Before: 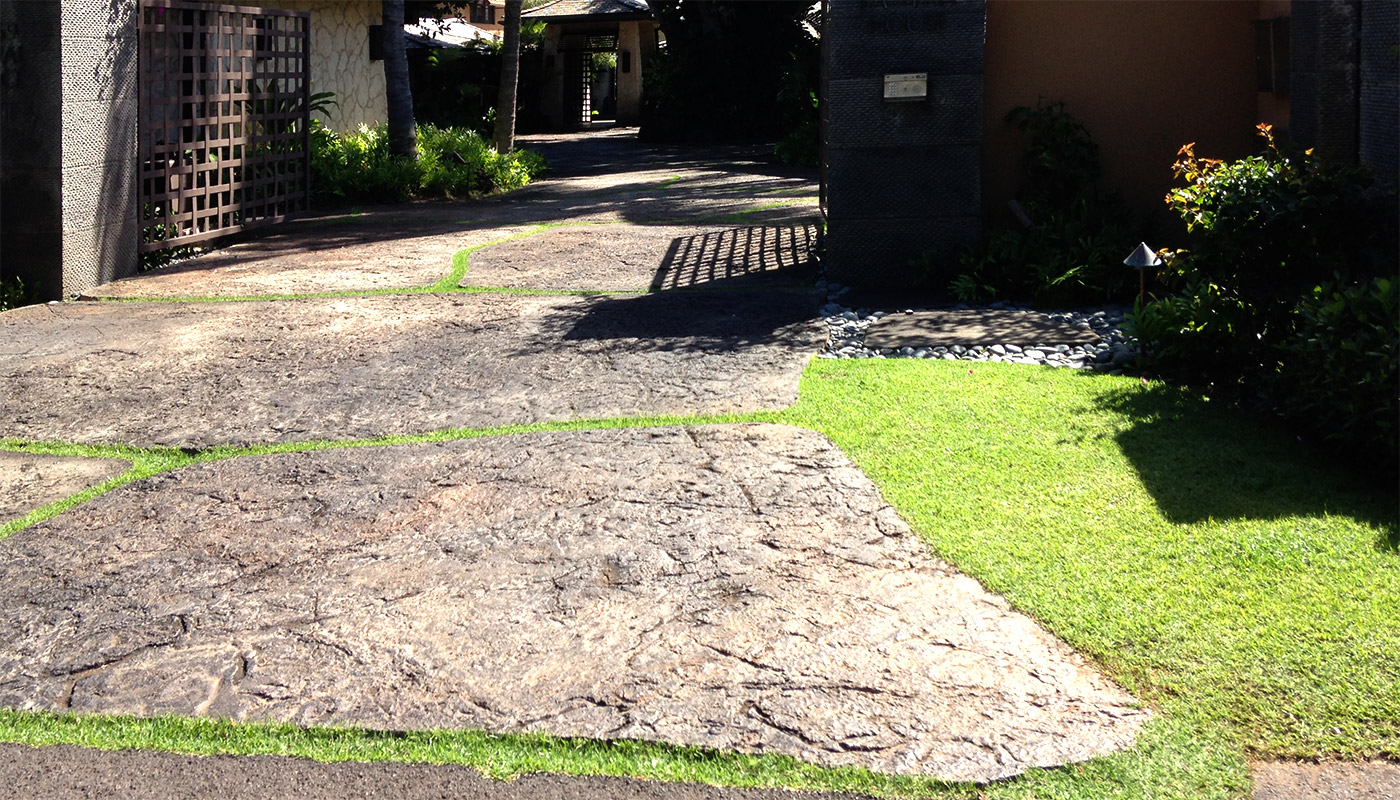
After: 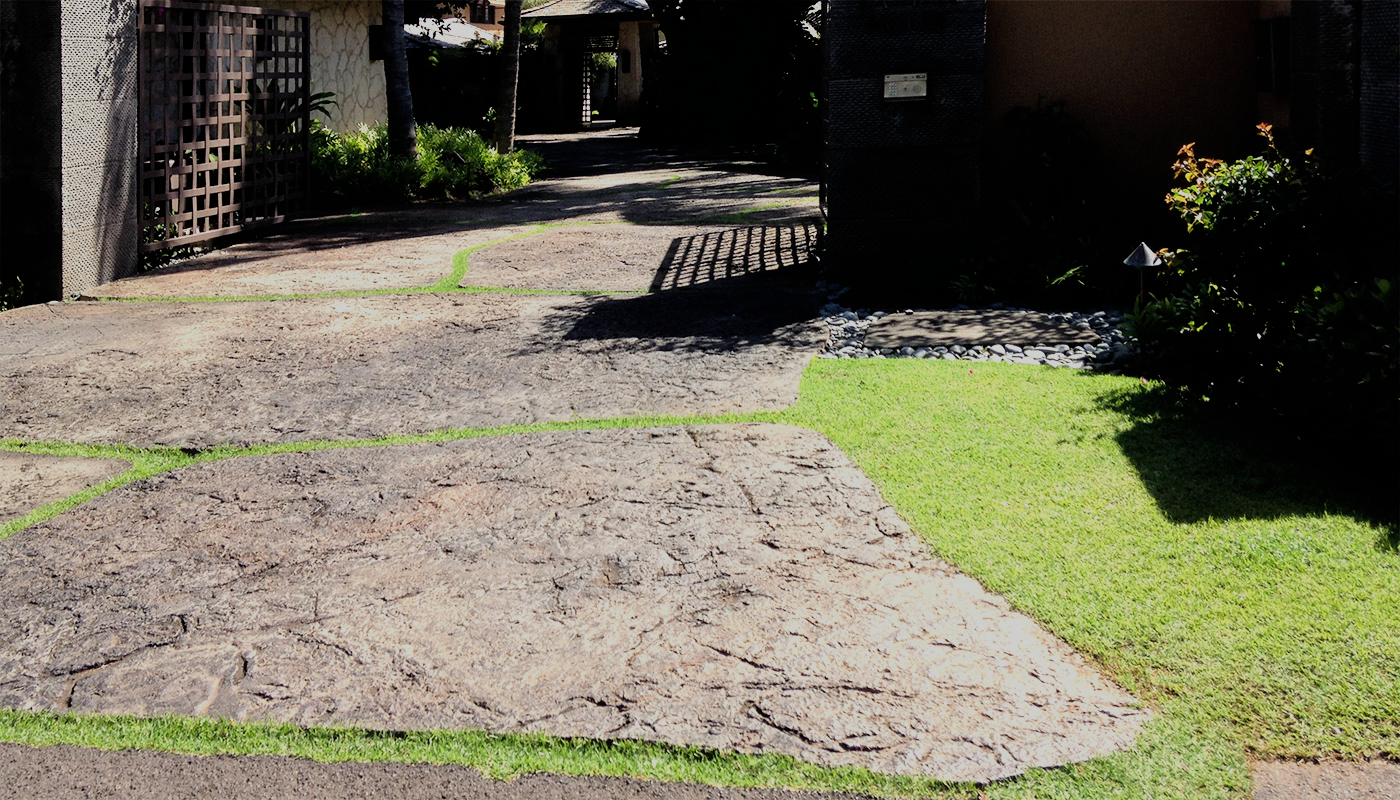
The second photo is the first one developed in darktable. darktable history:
filmic rgb: black relative exposure -7.21 EV, white relative exposure 5.35 EV, hardness 3.02
